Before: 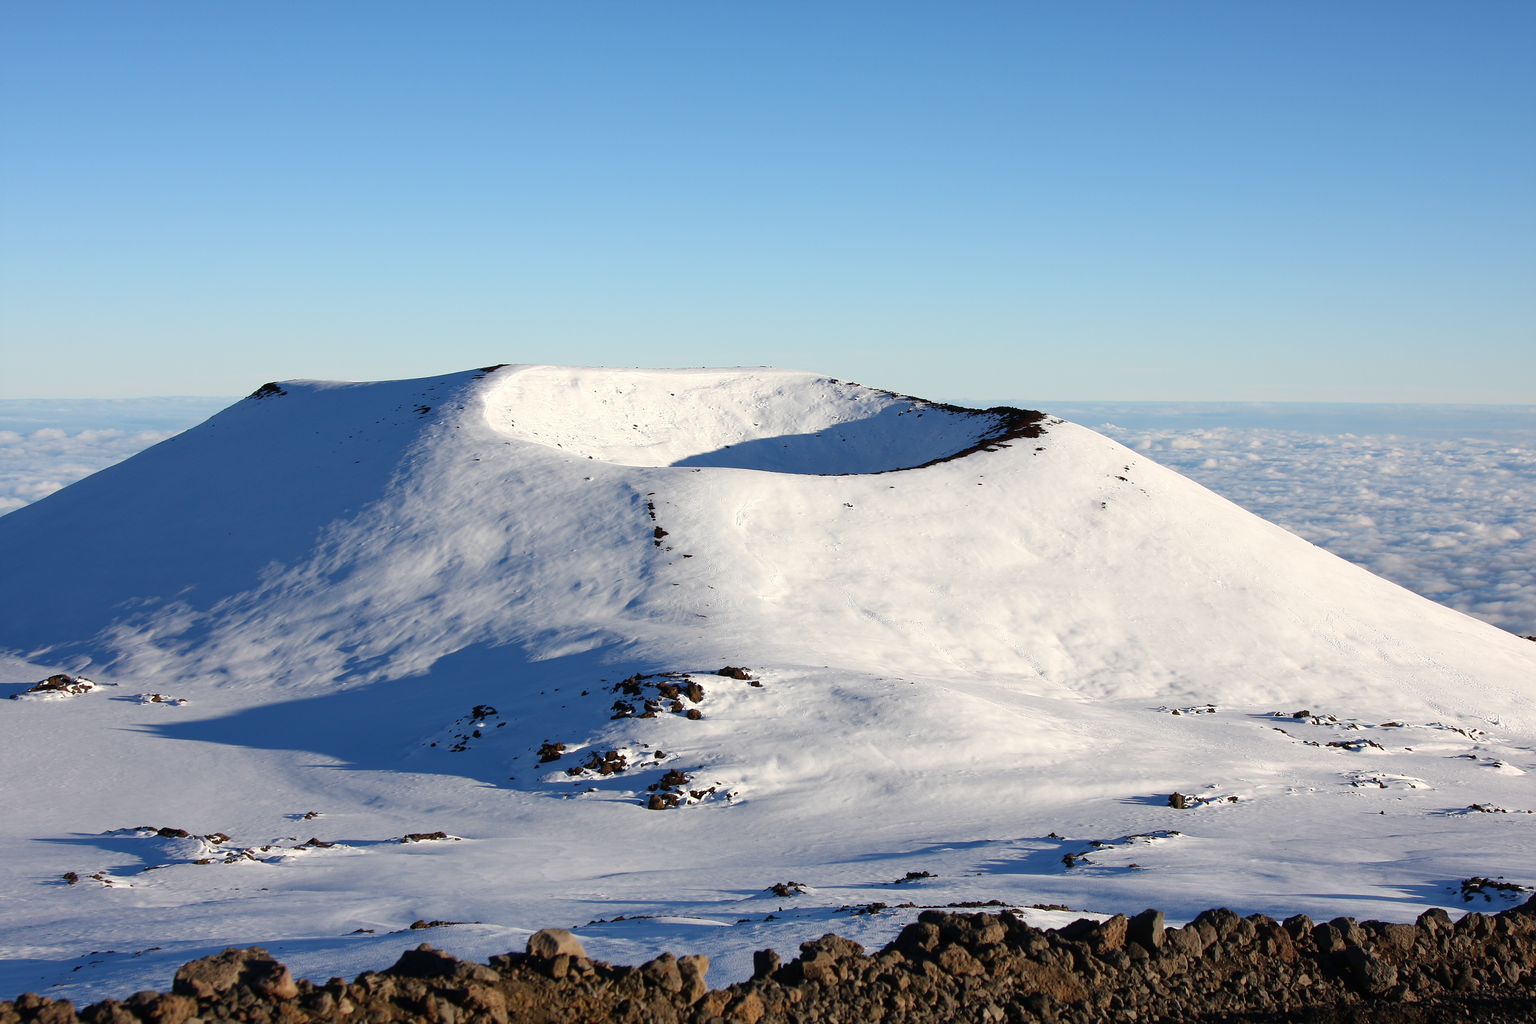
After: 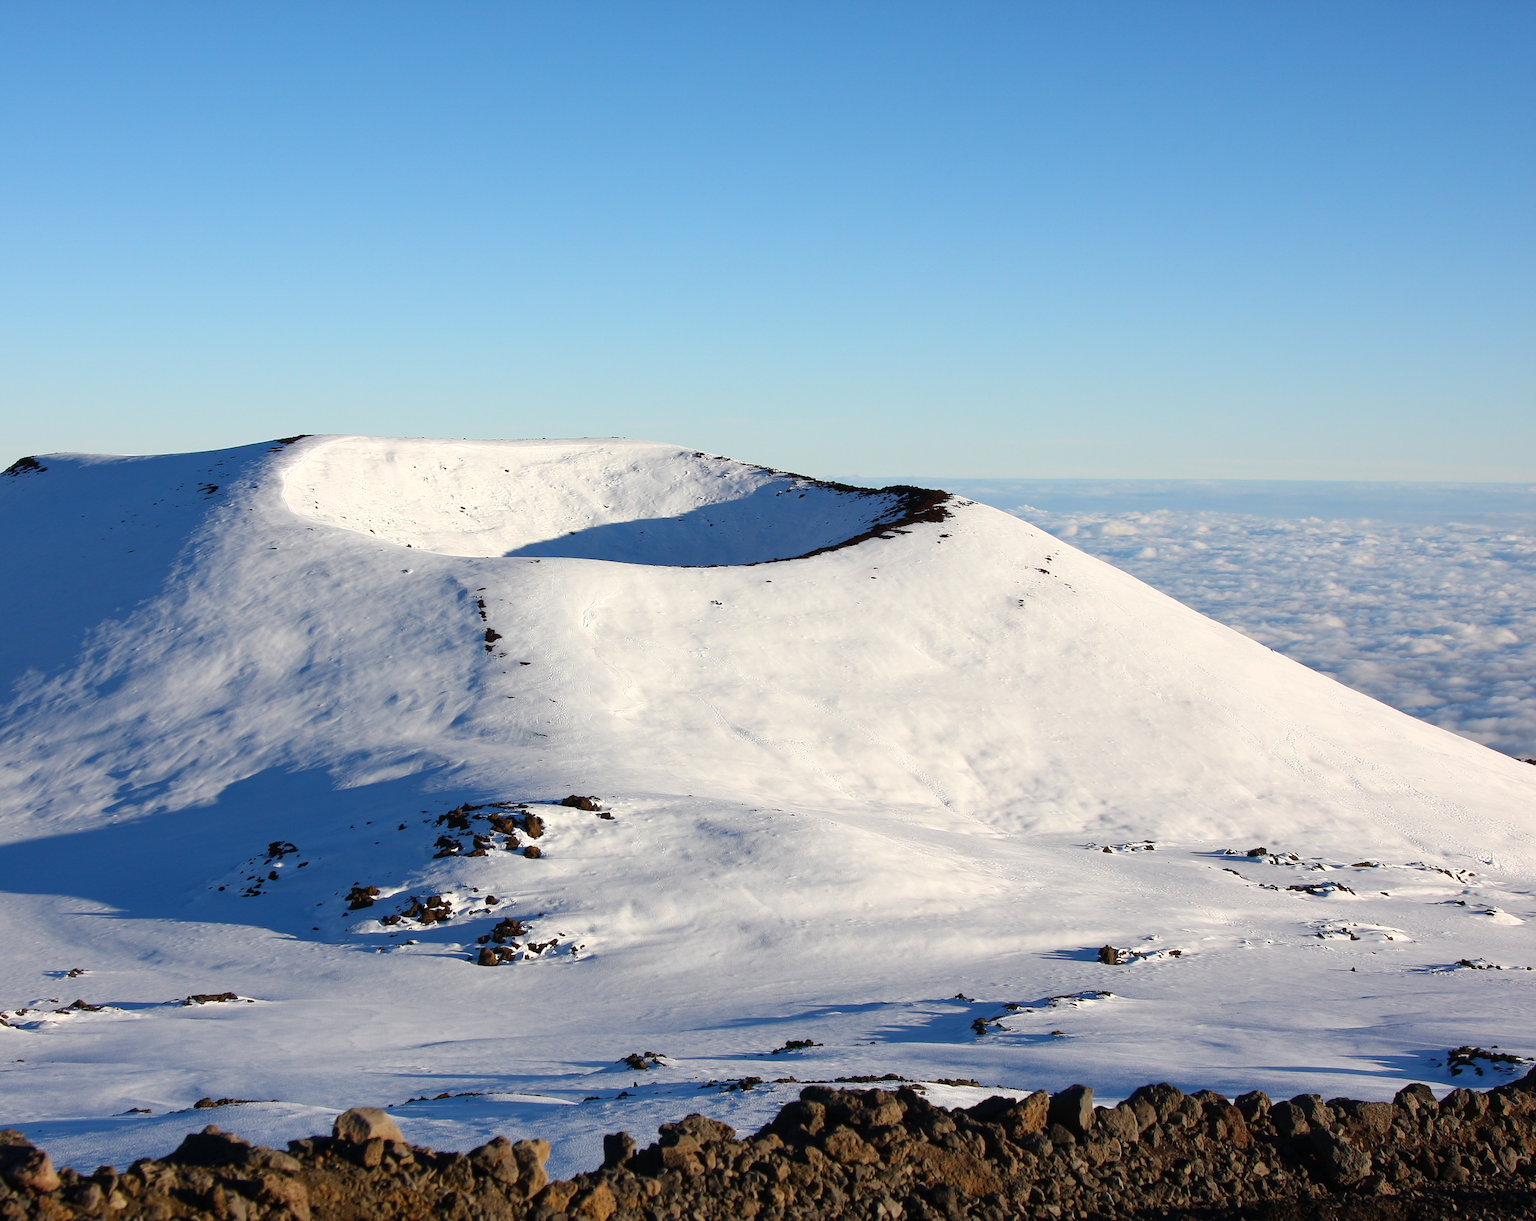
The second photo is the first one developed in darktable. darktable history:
color balance: output saturation 110%
crop: left 16.145%
